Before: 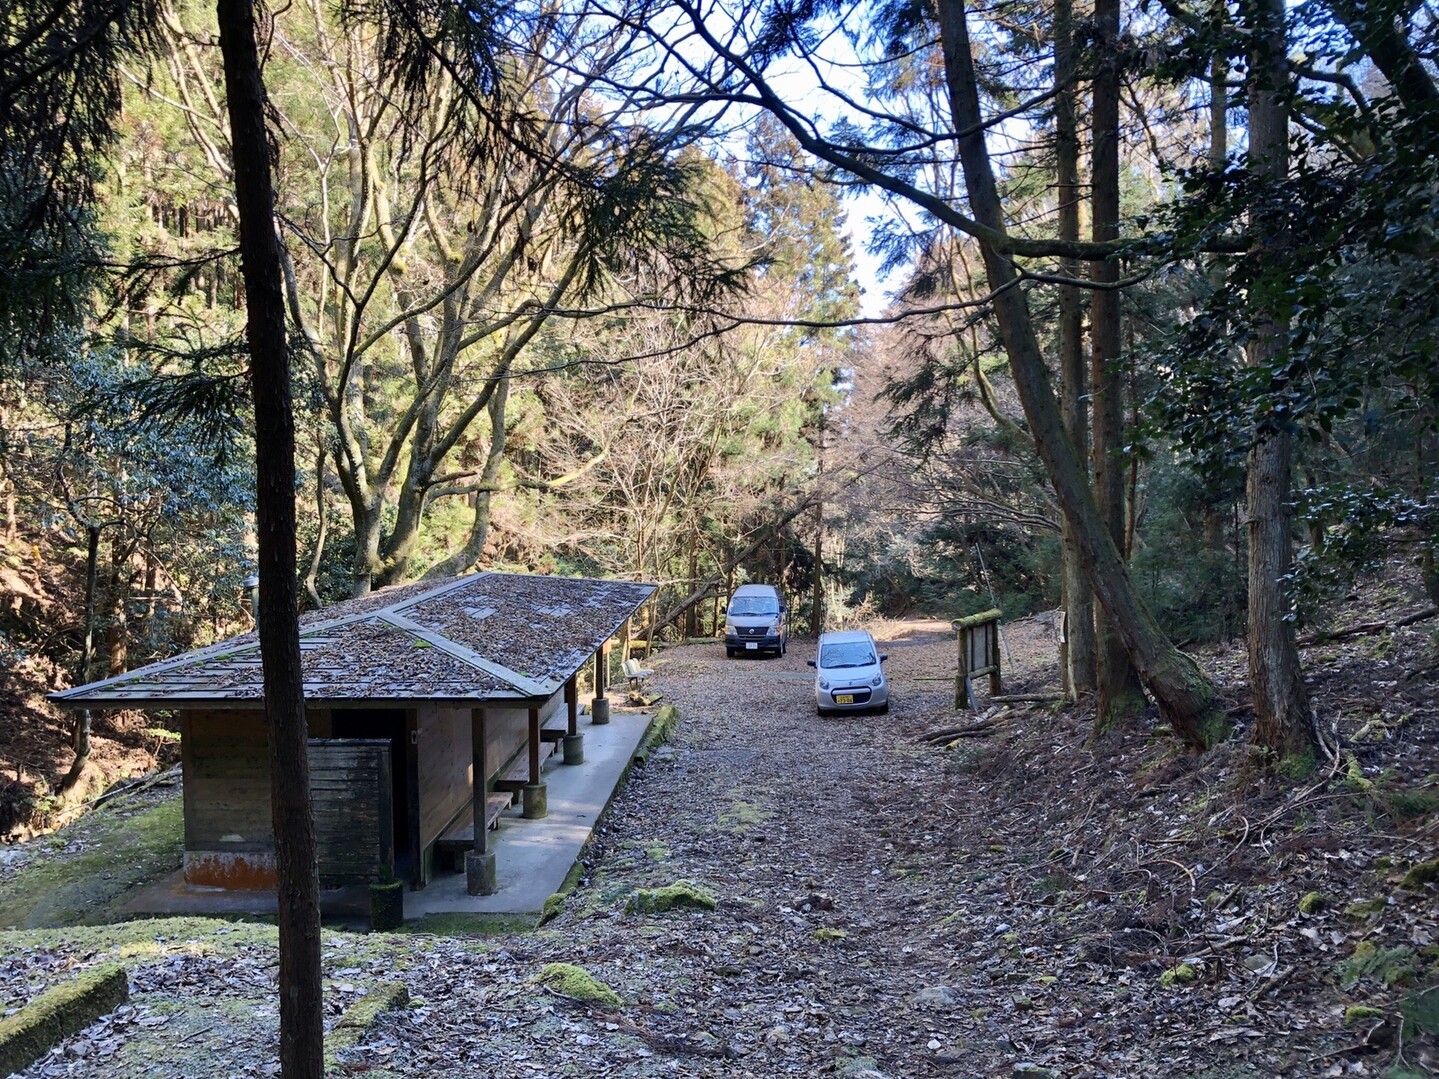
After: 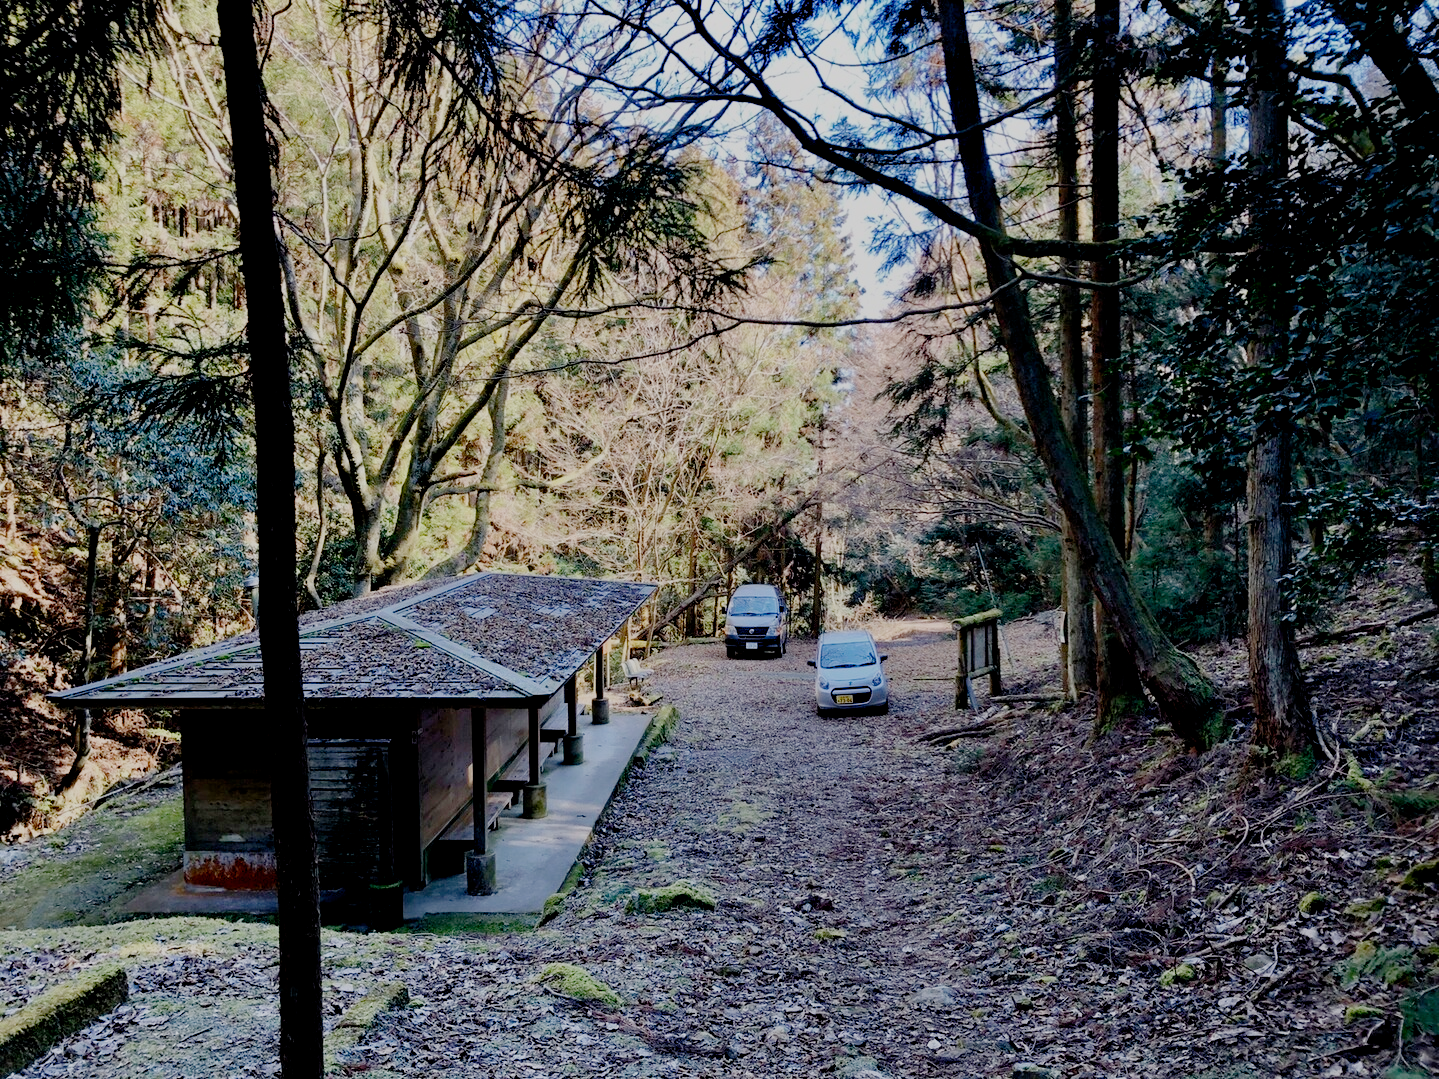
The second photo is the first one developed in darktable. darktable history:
shadows and highlights: shadows 0, highlights 40
exposure: black level correction 0.009, exposure 0.119 EV, compensate highlight preservation false
filmic rgb: middle gray luminance 18%, black relative exposure -7.5 EV, white relative exposure 8.5 EV, threshold 6 EV, target black luminance 0%, hardness 2.23, latitude 18.37%, contrast 0.878, highlights saturation mix 5%, shadows ↔ highlights balance 10.15%, add noise in highlights 0, preserve chrominance no, color science v3 (2019), use custom middle-gray values true, iterations of high-quality reconstruction 0, contrast in highlights soft, enable highlight reconstruction true
